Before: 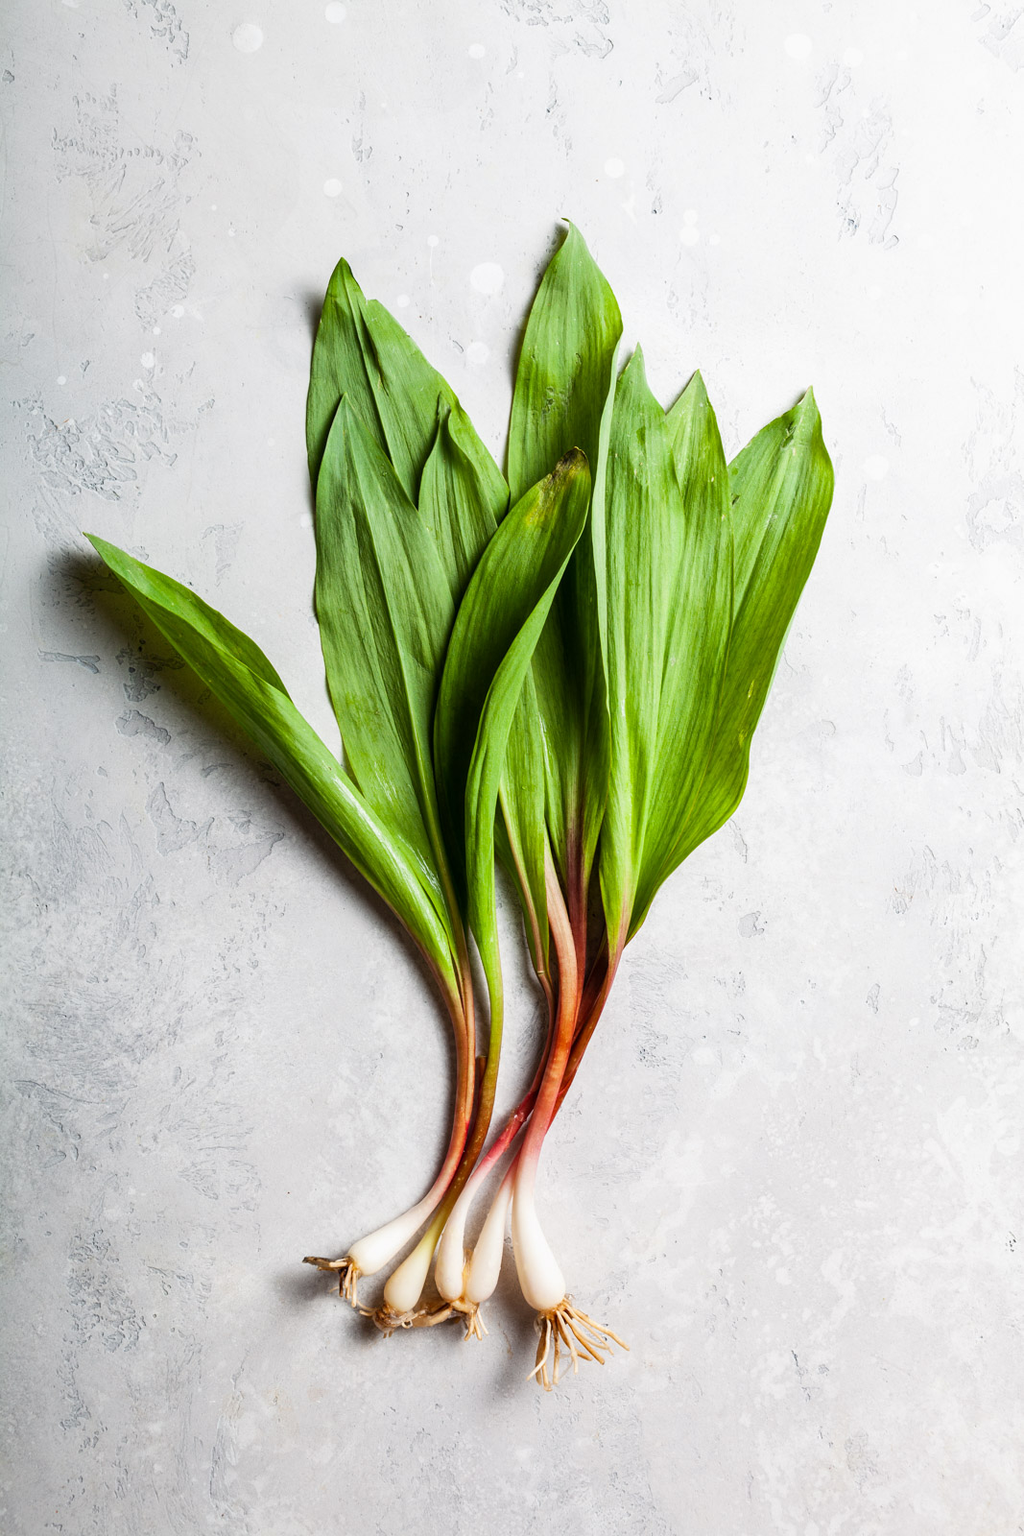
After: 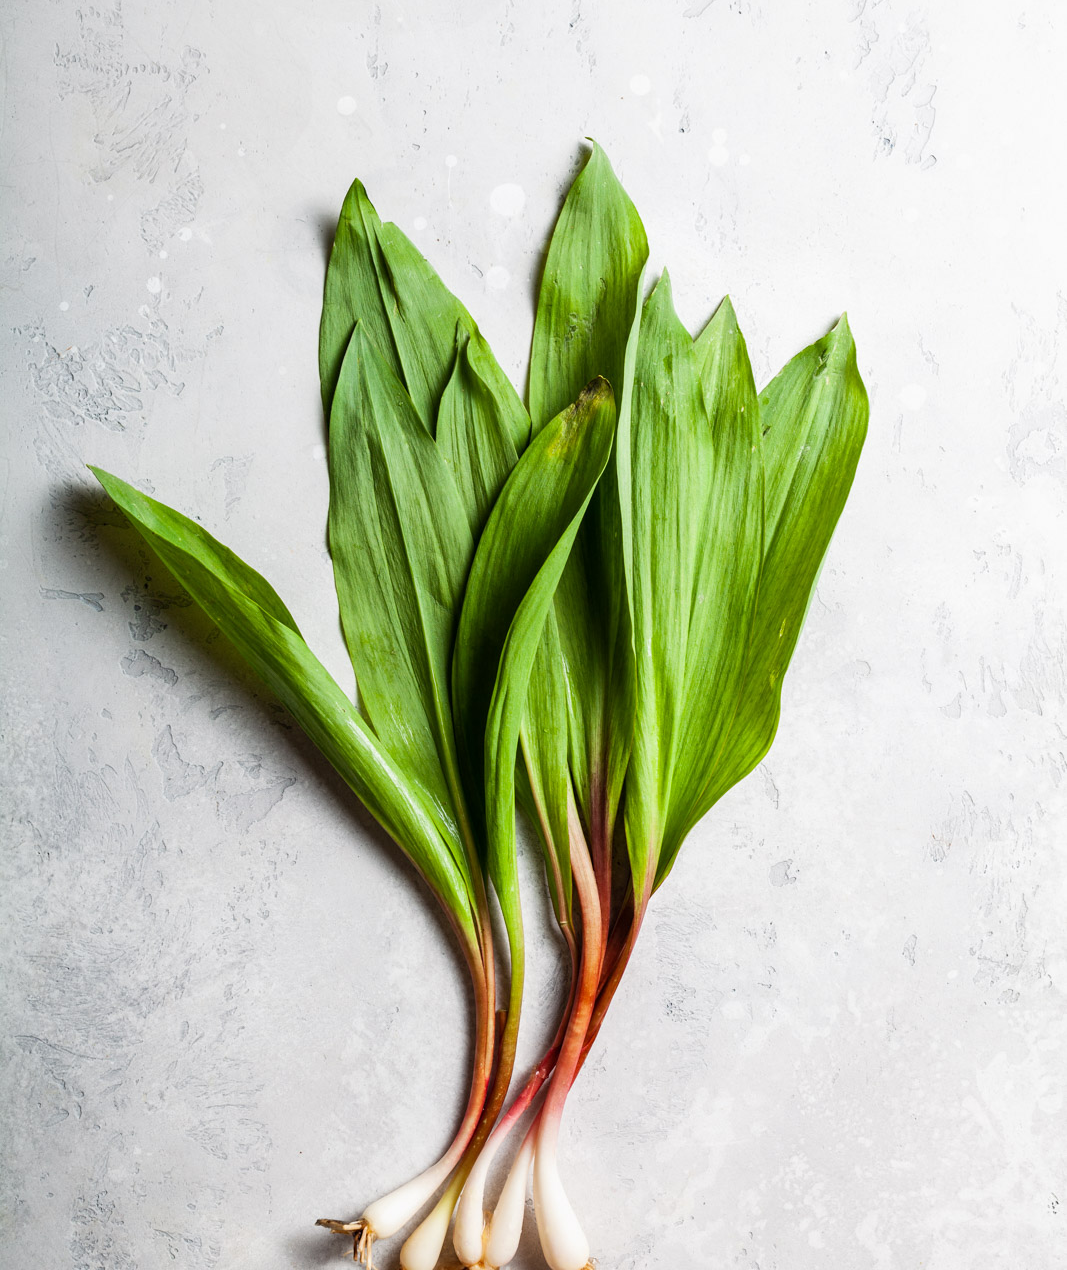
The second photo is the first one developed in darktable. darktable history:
crop and rotate: top 5.667%, bottom 14.937%
base curve: exposure shift 0, preserve colors none
